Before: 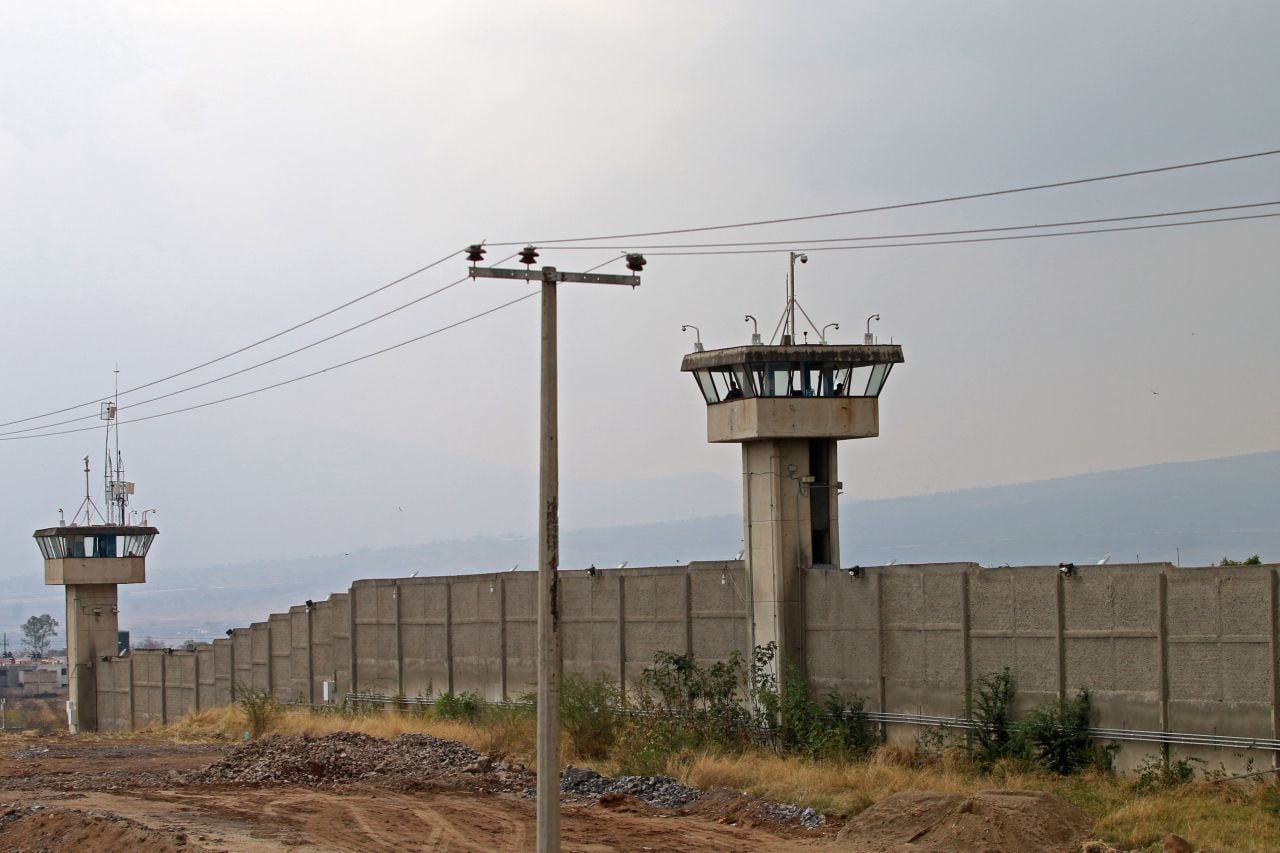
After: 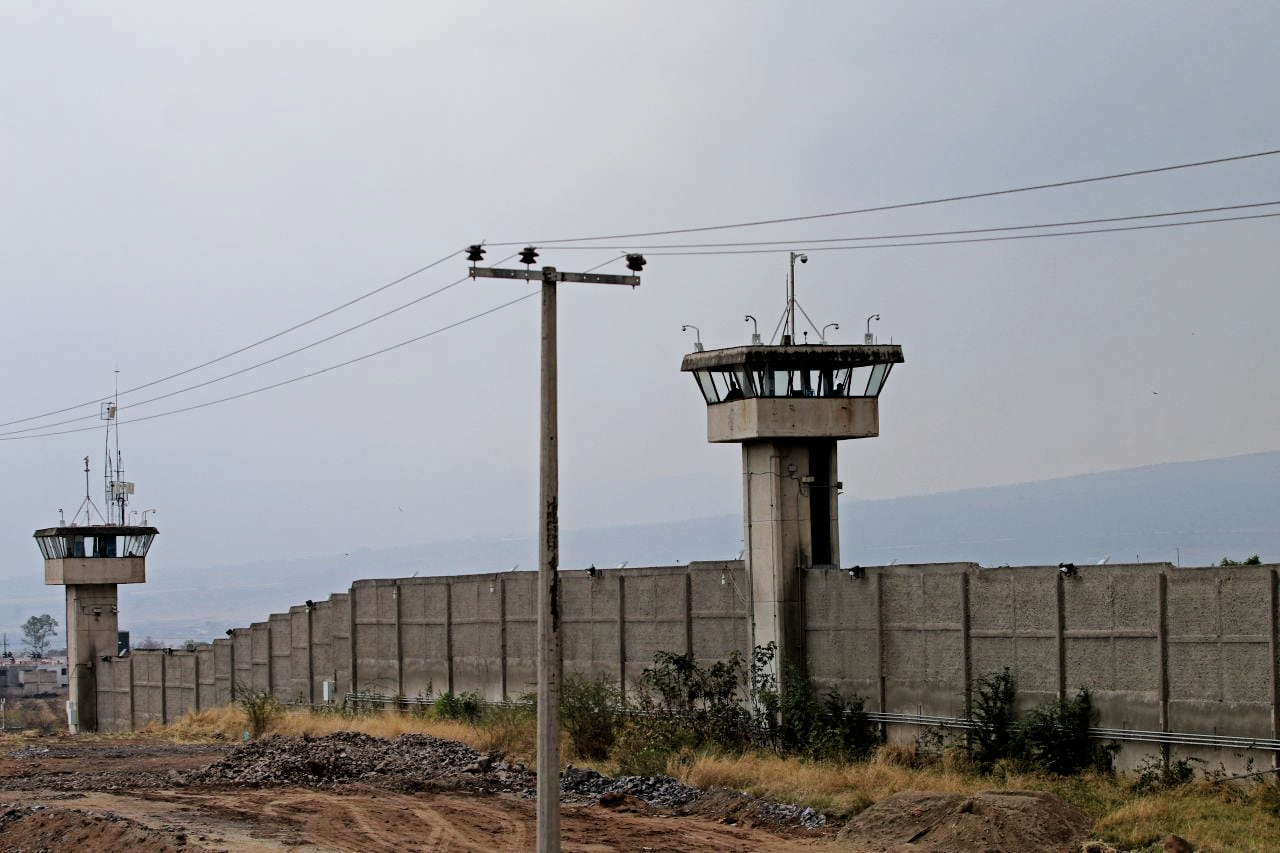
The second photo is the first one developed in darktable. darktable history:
white balance: red 0.974, blue 1.044
filmic rgb: black relative exposure -5 EV, hardness 2.88, contrast 1.2, highlights saturation mix -30%
